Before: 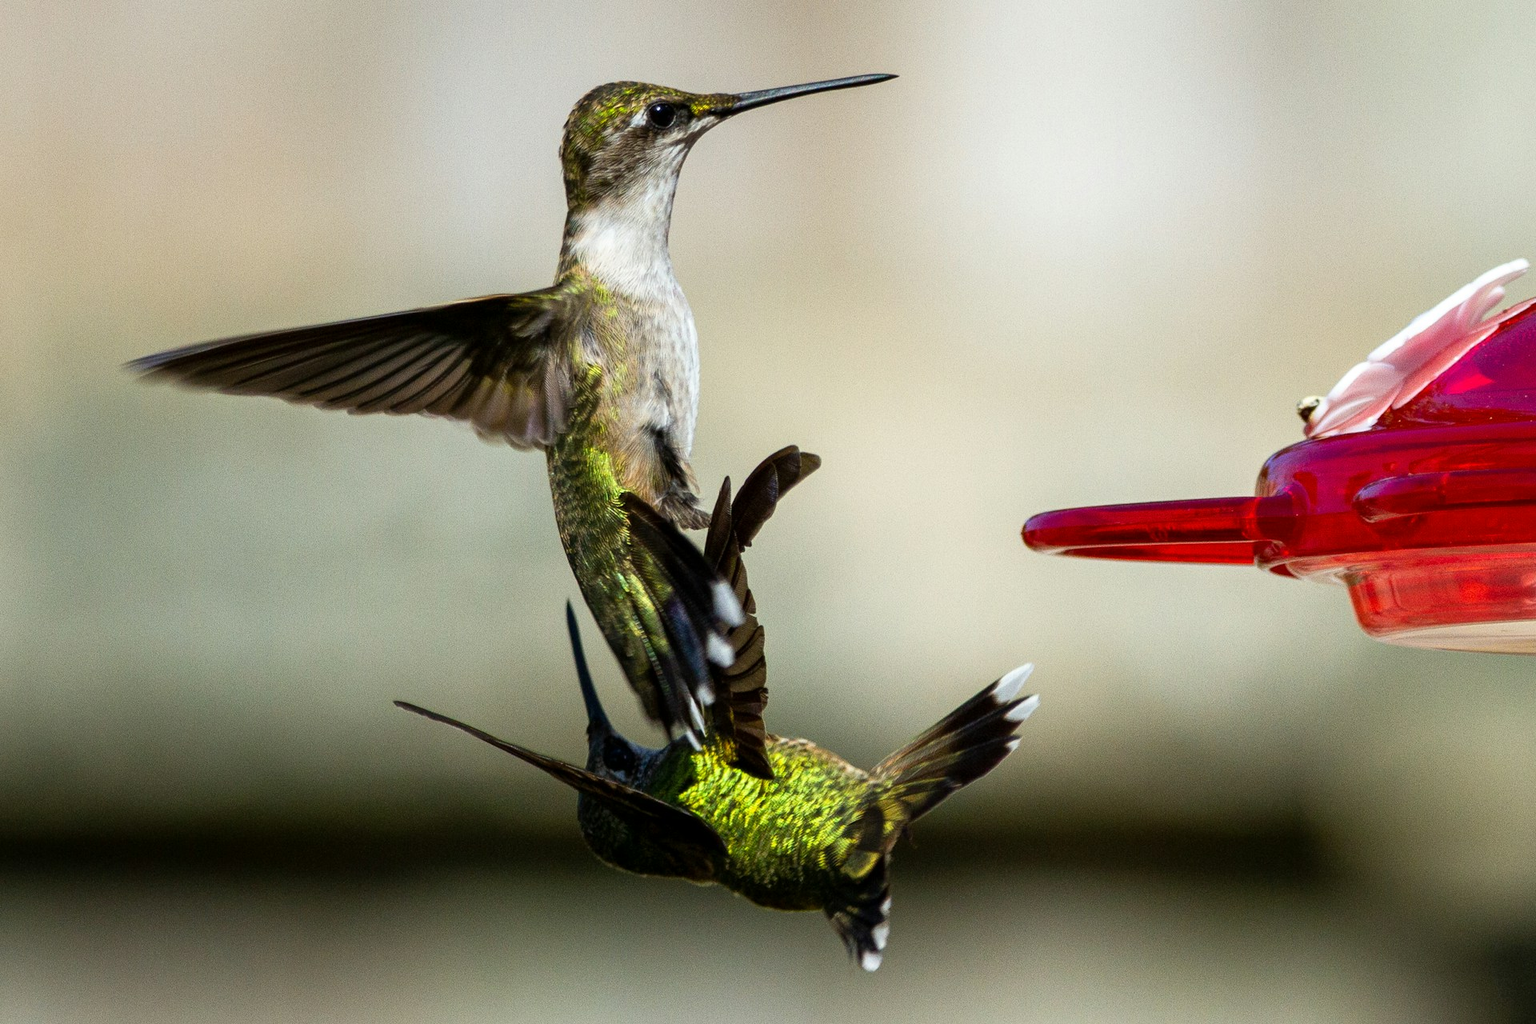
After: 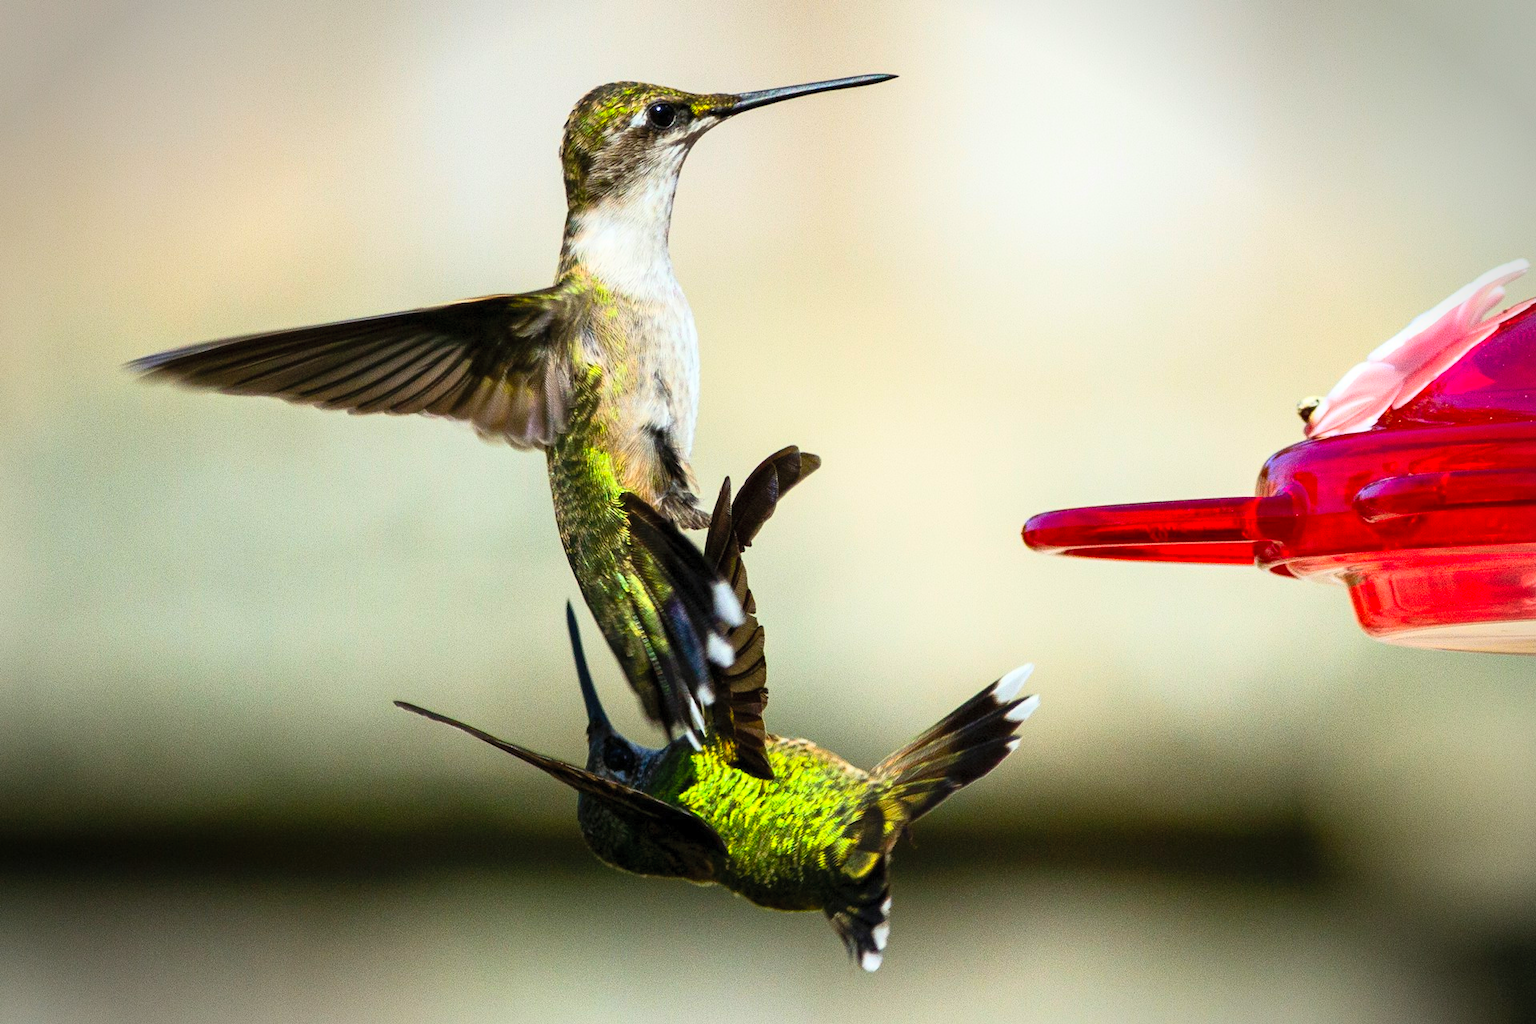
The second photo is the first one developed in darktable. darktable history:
vignetting: fall-off start 90.93%, fall-off radius 39.33%, brightness -0.436, saturation -0.196, width/height ratio 1.219, shape 1.3
contrast brightness saturation: contrast 0.241, brightness 0.26, saturation 0.376
